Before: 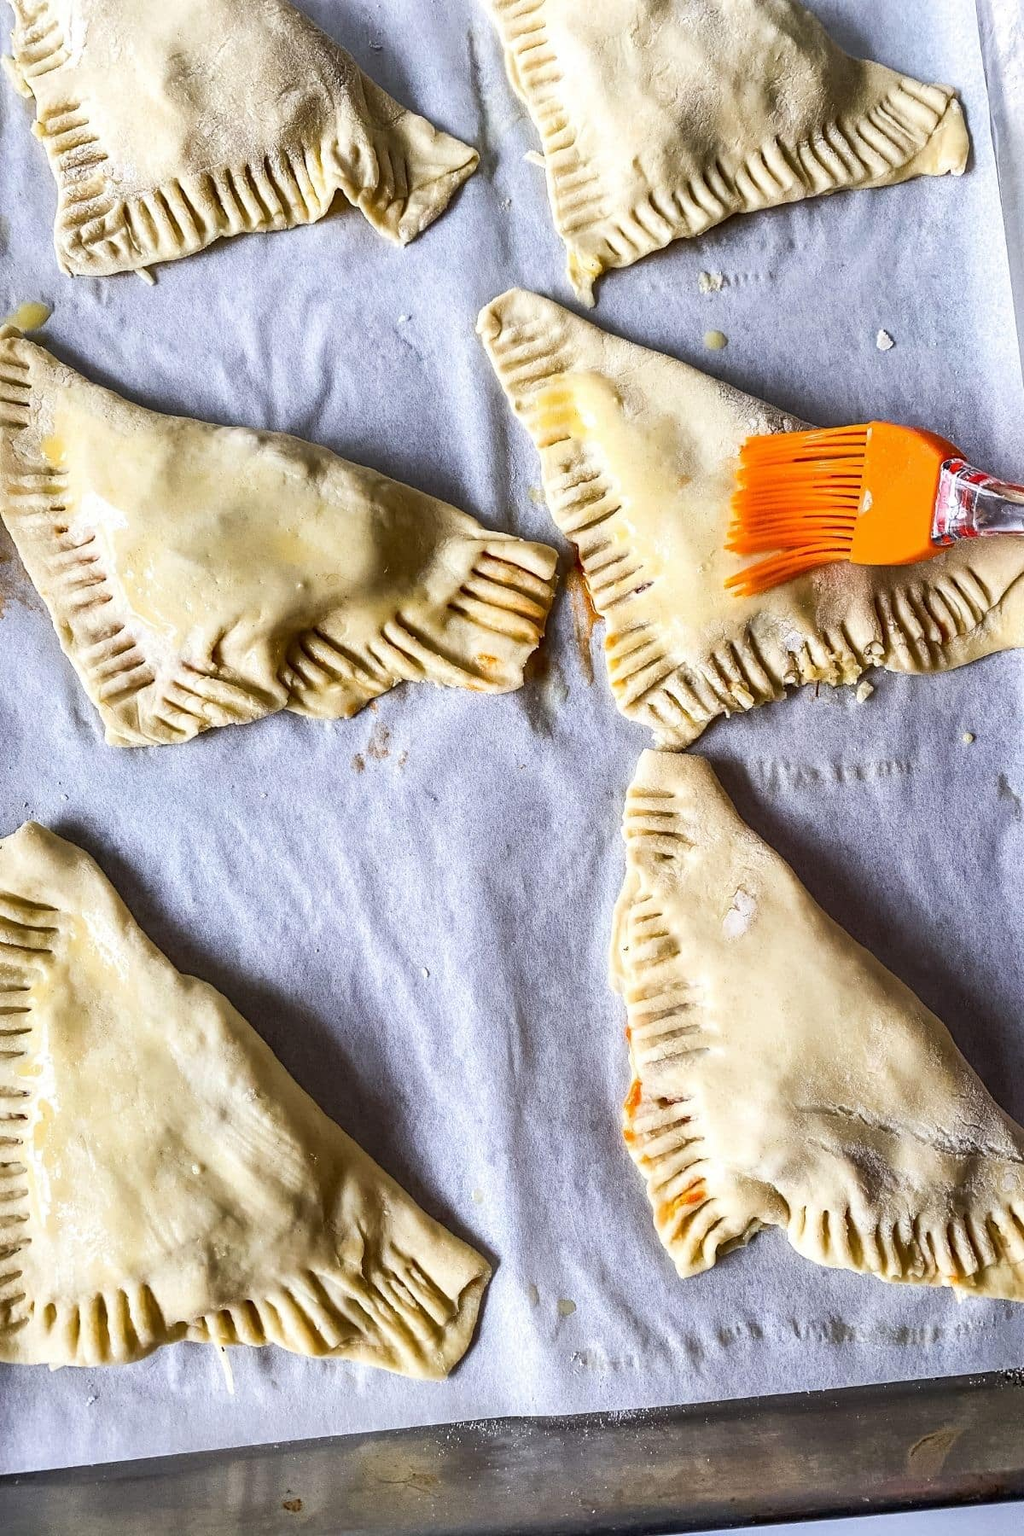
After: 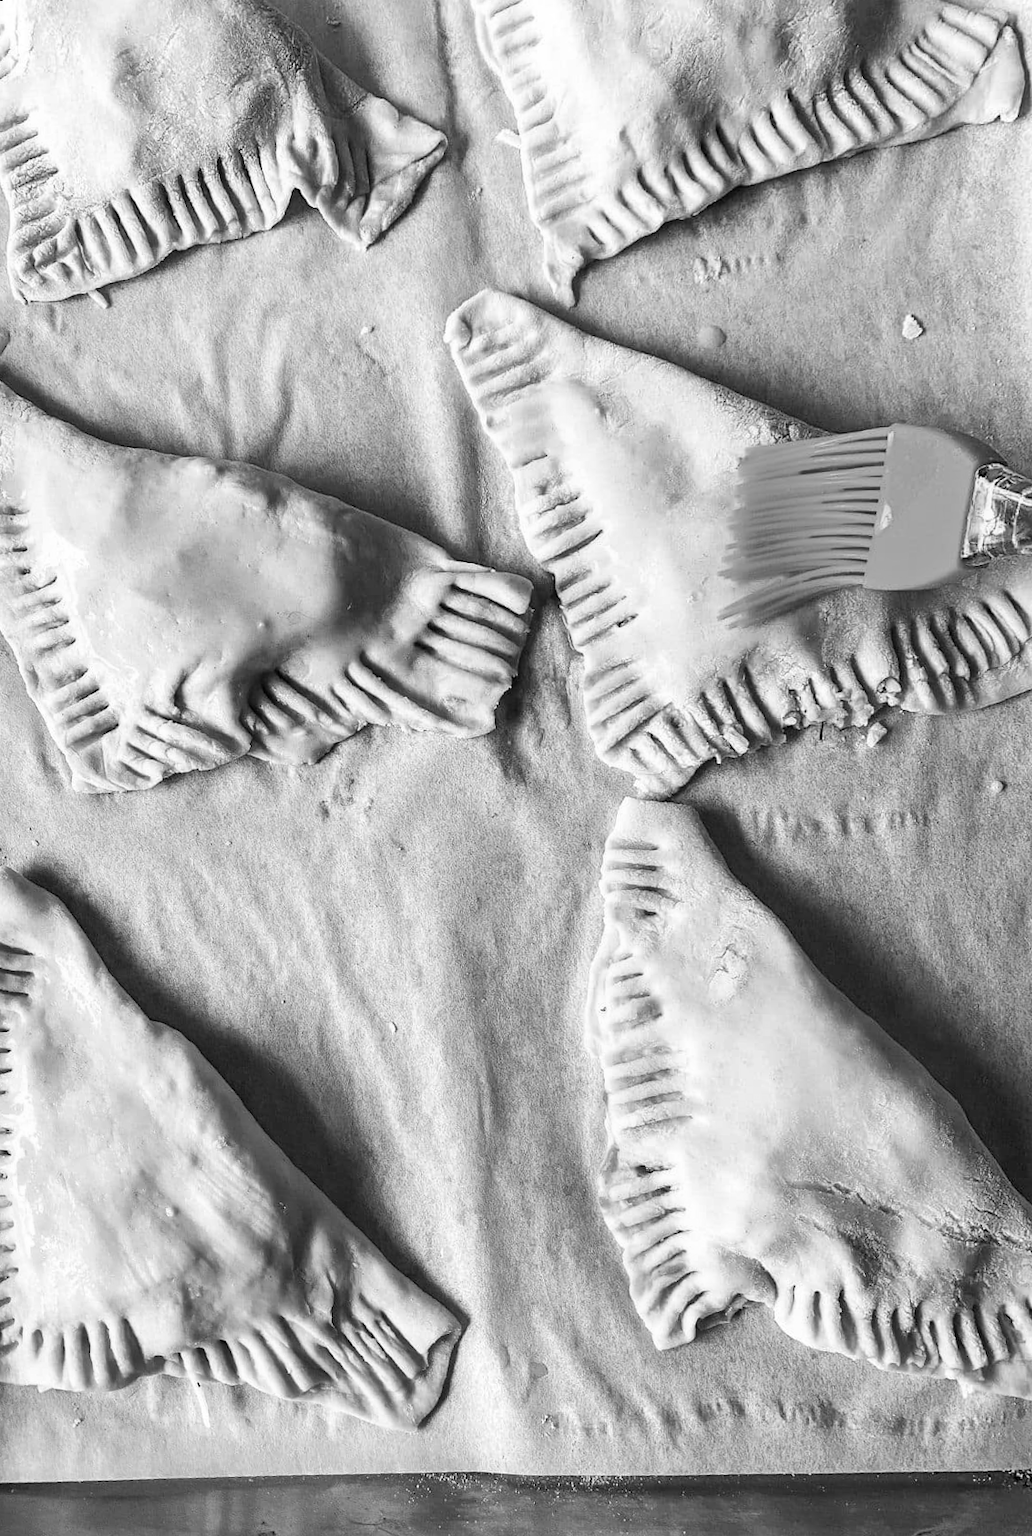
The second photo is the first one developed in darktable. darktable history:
color balance rgb: linear chroma grading › global chroma 15%, perceptual saturation grading › global saturation 30%
rotate and perspective: rotation 0.062°, lens shift (vertical) 0.115, lens shift (horizontal) -0.133, crop left 0.047, crop right 0.94, crop top 0.061, crop bottom 0.94
monochrome: a -3.63, b -0.465
